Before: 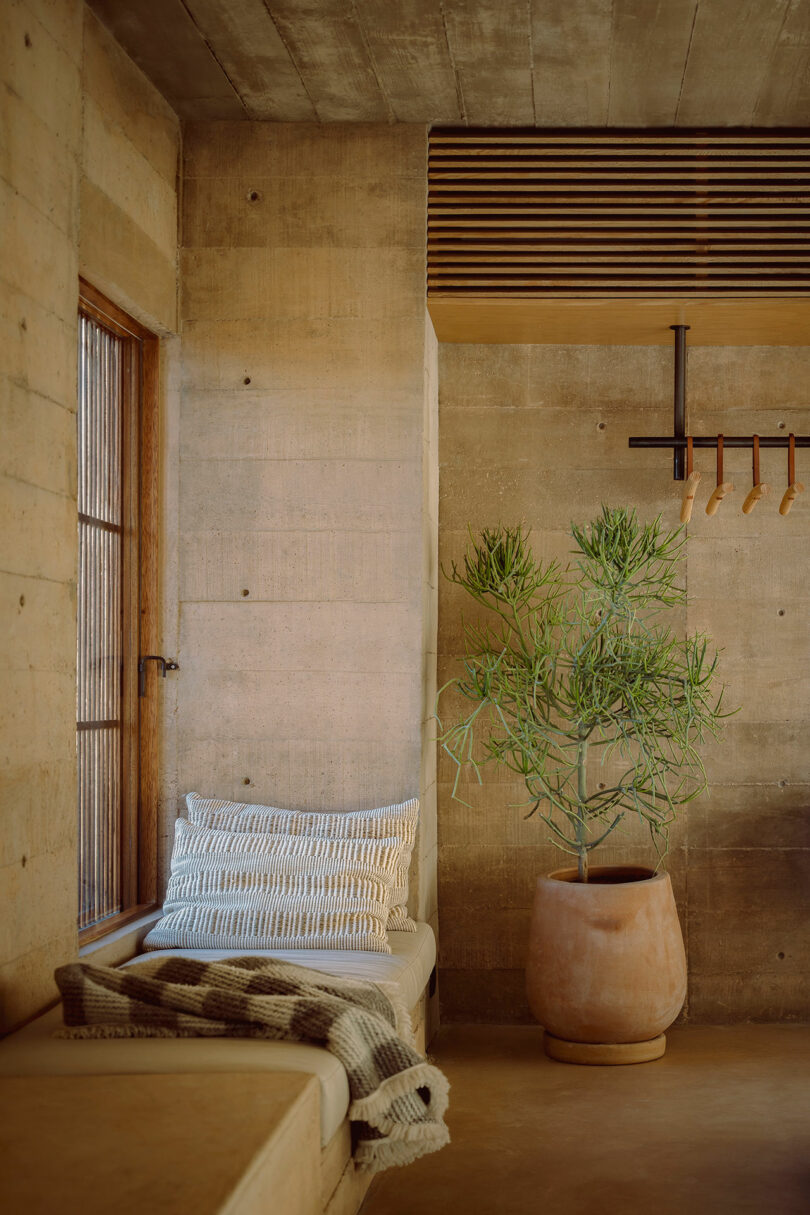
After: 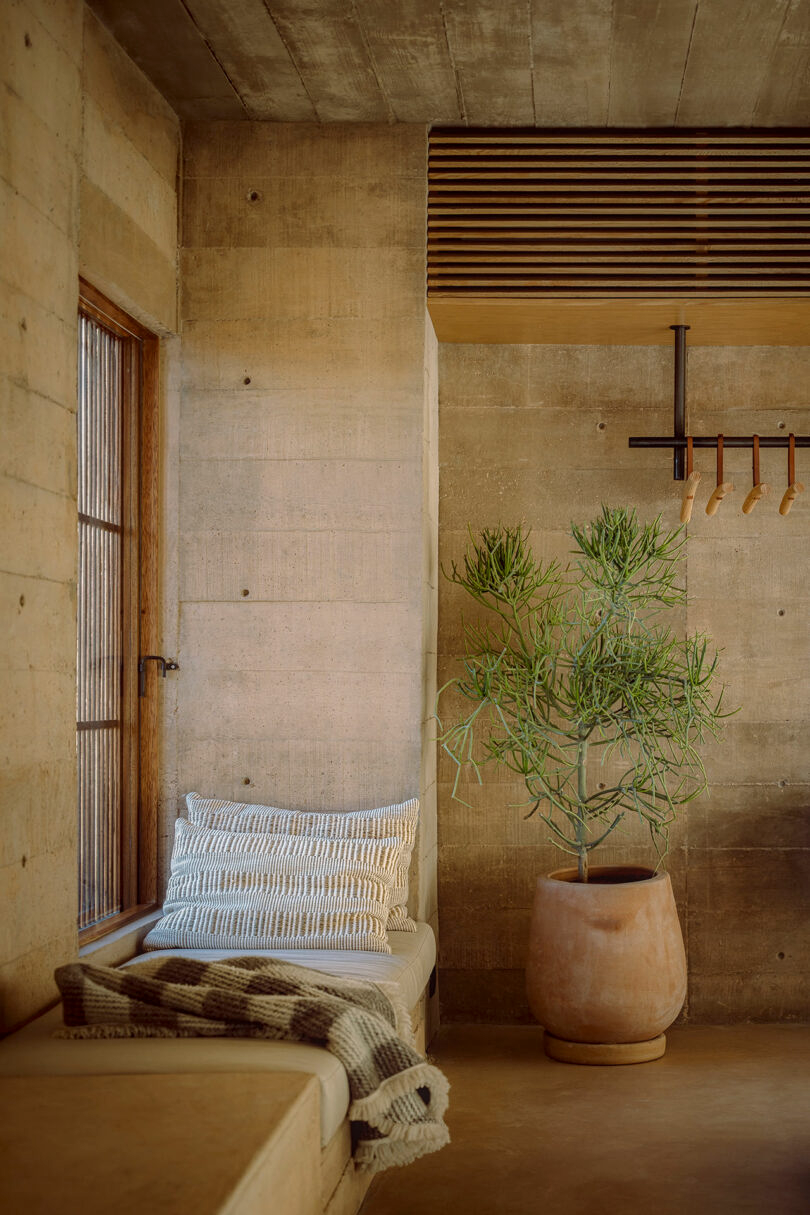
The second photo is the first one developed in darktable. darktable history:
contrast equalizer: y [[0.5, 0.488, 0.462, 0.461, 0.491, 0.5], [0.5 ×6], [0.5 ×6], [0 ×6], [0 ×6]]
local contrast: on, module defaults
